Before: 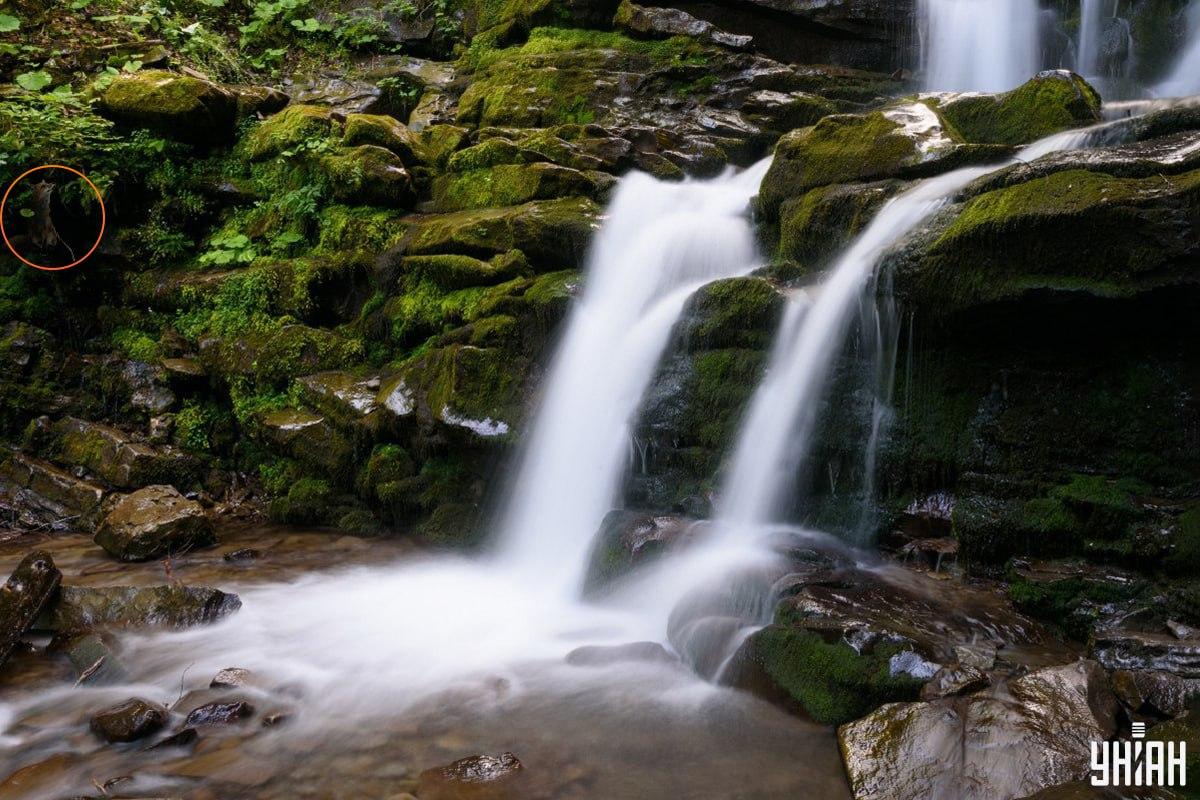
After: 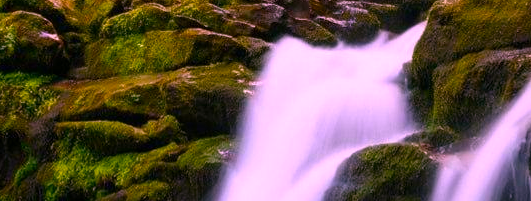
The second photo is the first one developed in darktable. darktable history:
color correction: highlights a* 19.06, highlights b* -12.19, saturation 1.68
crop: left 28.982%, top 16.803%, right 26.76%, bottom 57.997%
